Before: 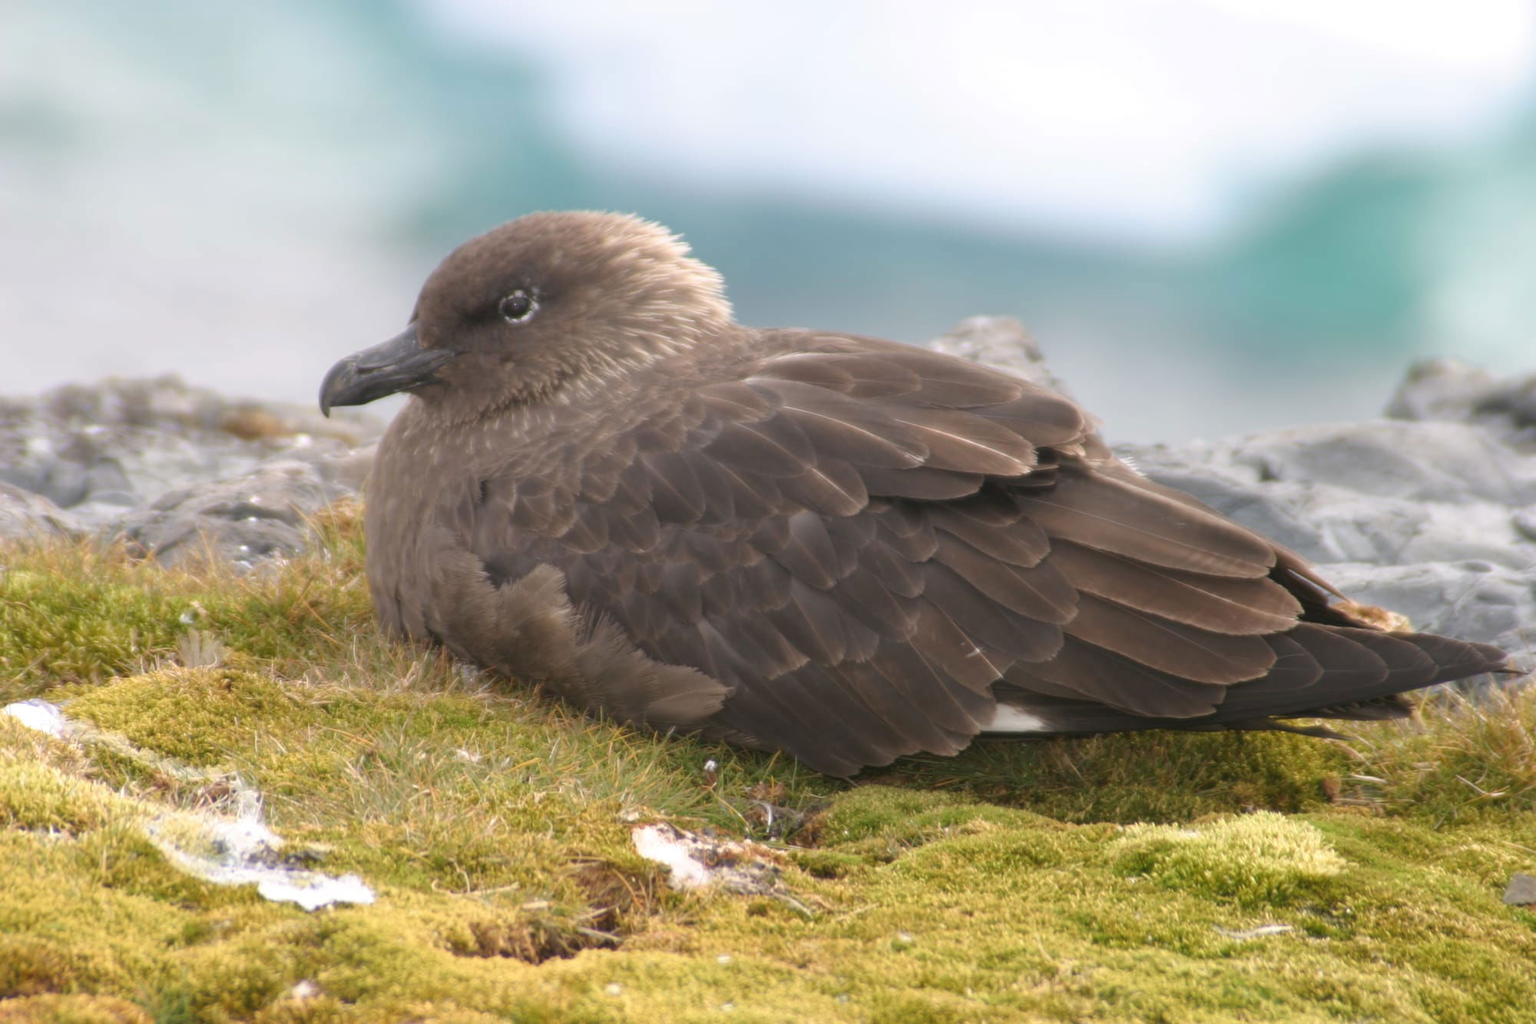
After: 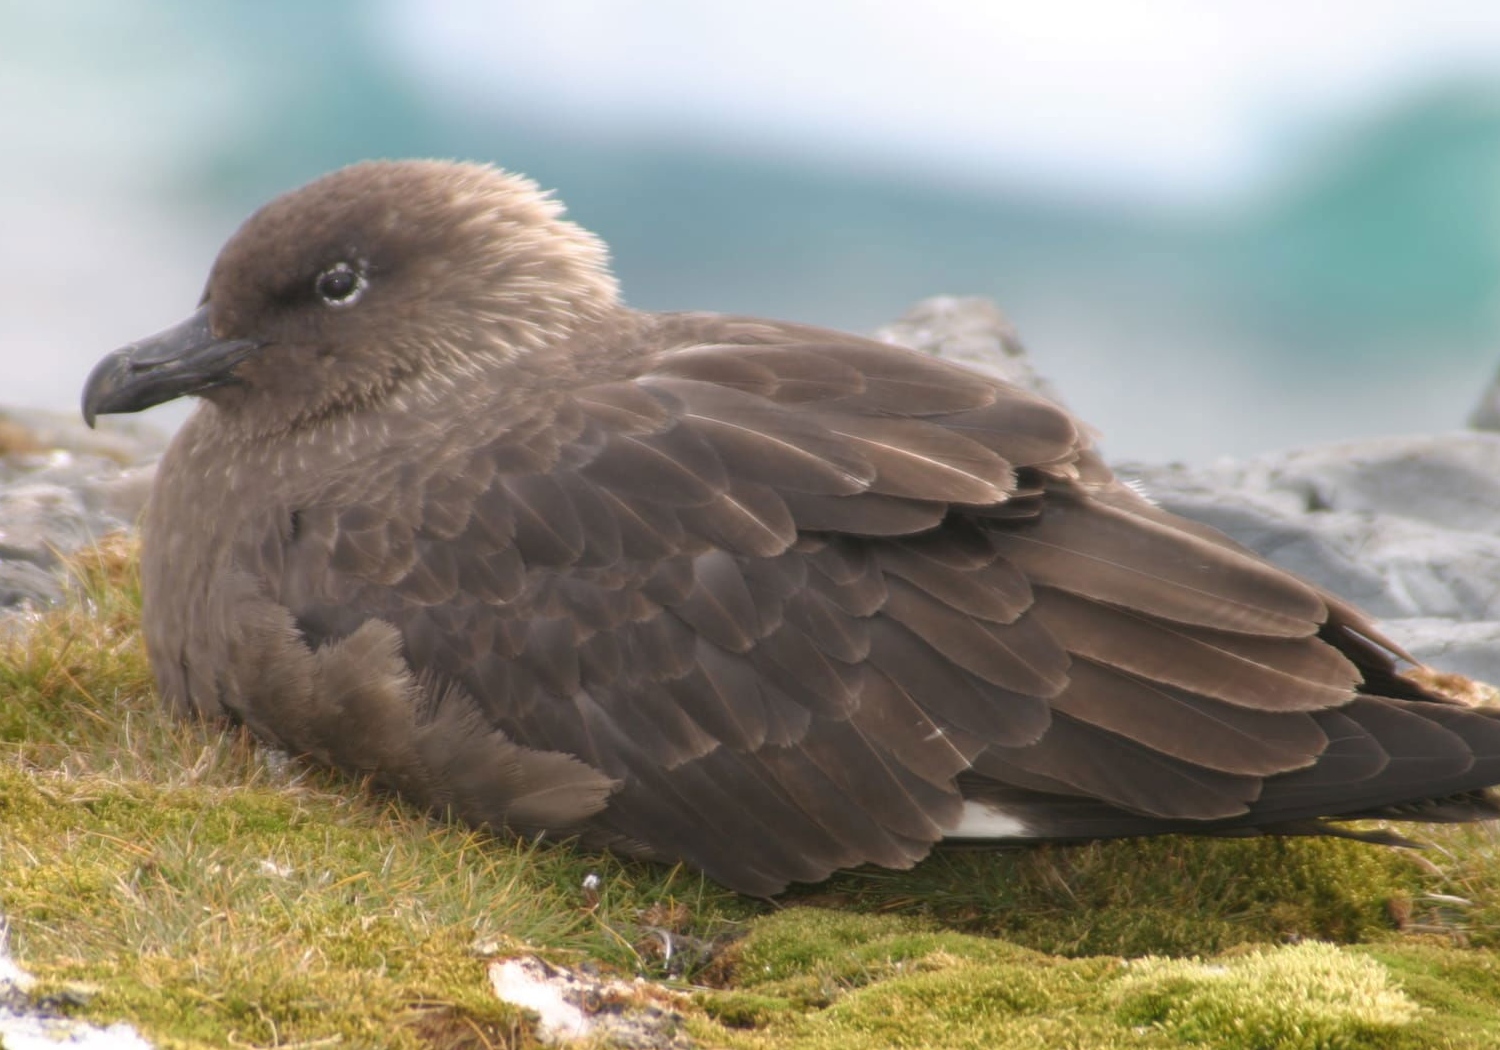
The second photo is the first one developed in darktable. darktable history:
crop: left 16.729%, top 8.686%, right 8.223%, bottom 12.542%
